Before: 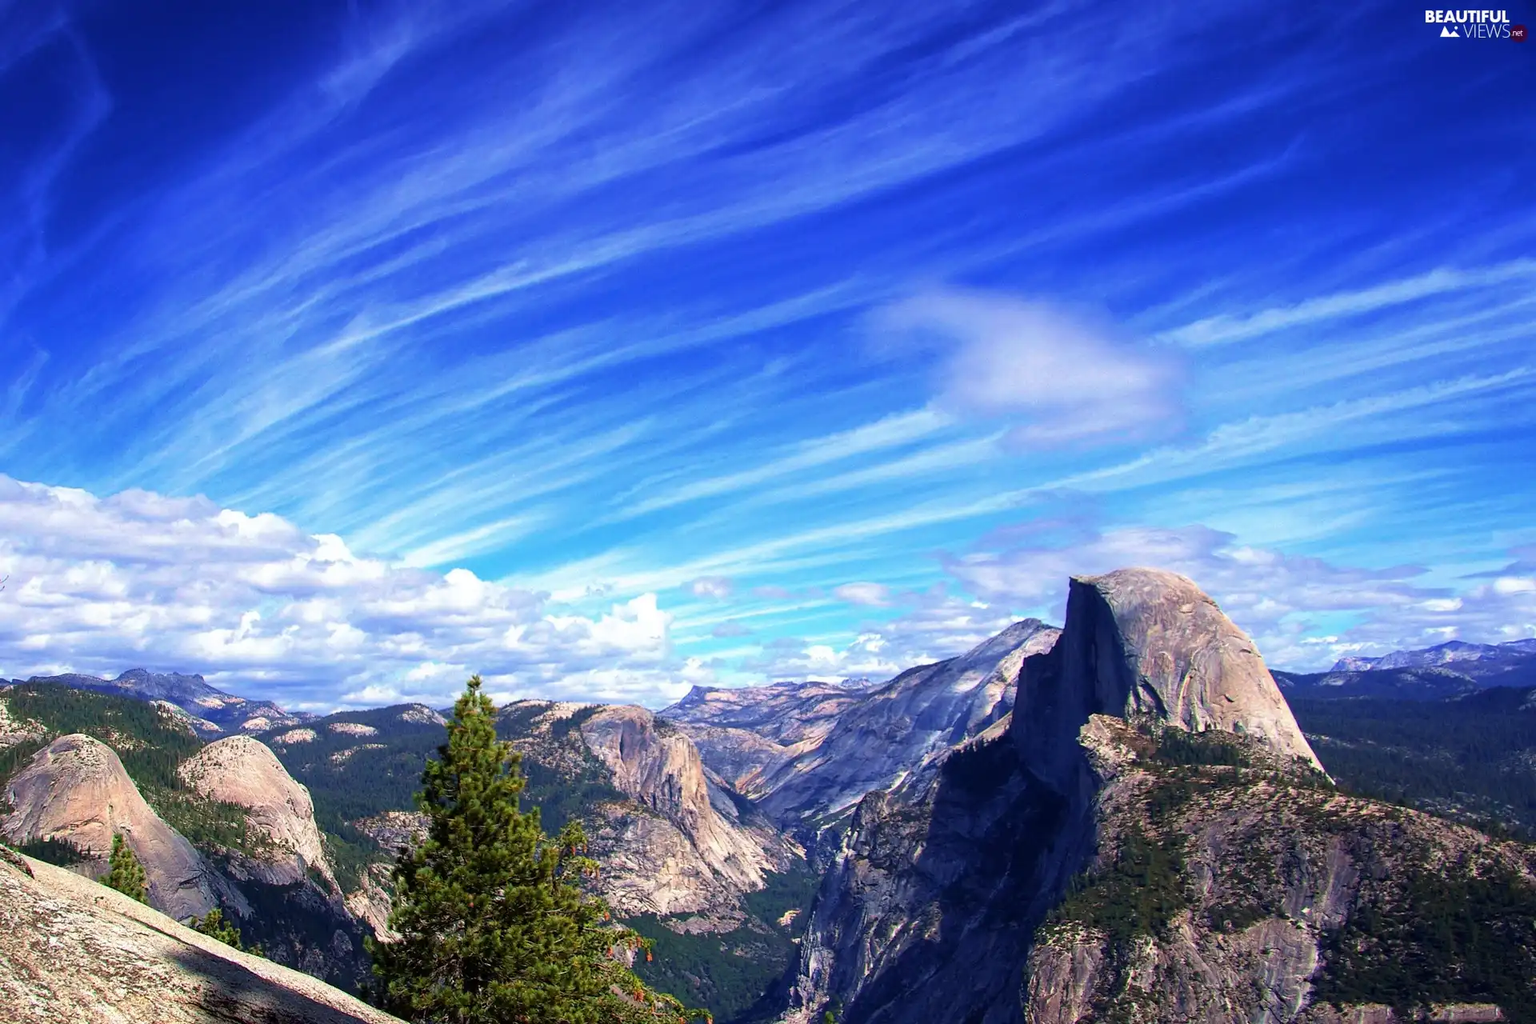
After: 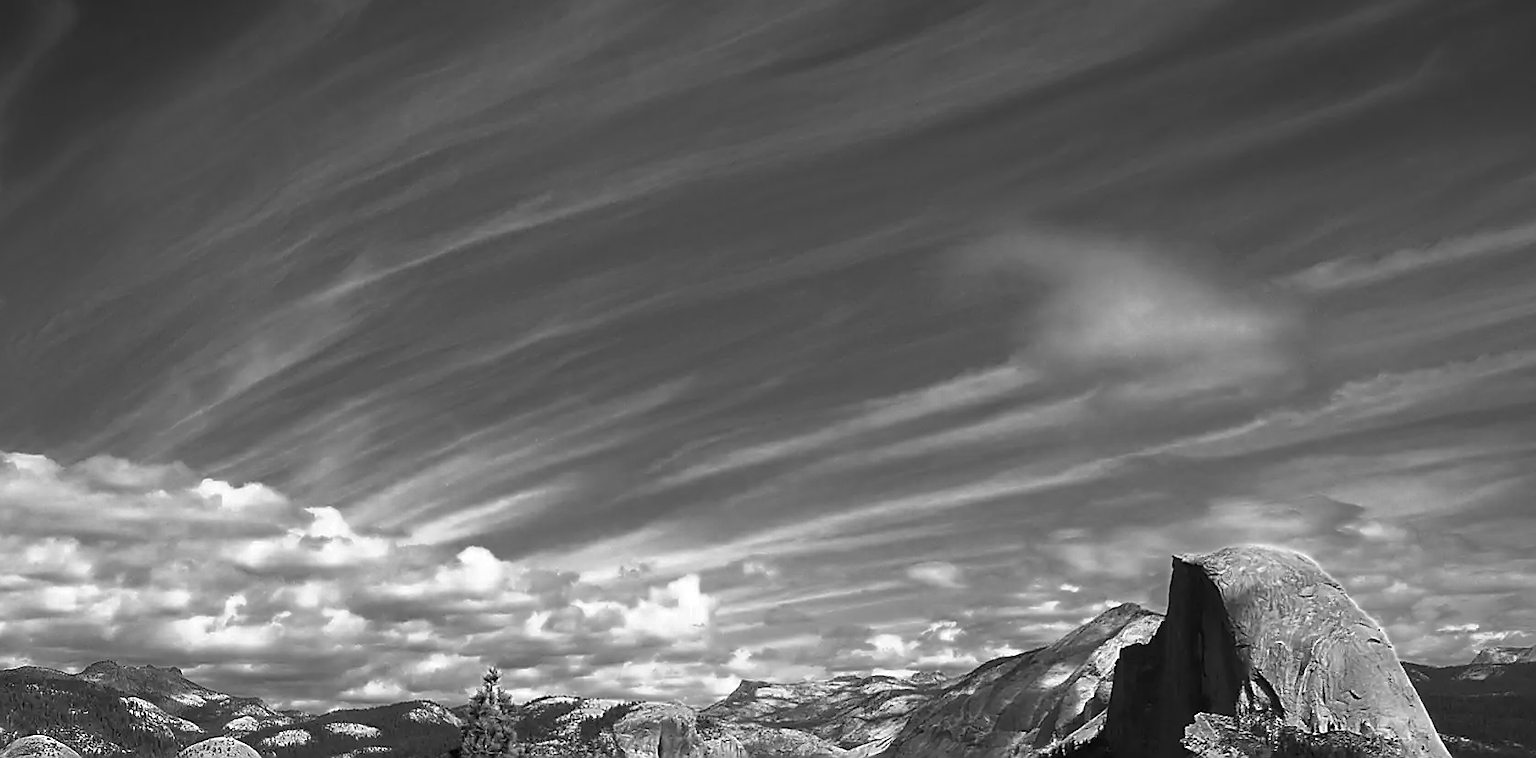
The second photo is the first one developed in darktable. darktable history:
crop: left 2.947%, top 8.946%, right 9.631%, bottom 26.288%
sharpen: radius 1.369, amount 1.239, threshold 0.81
color zones: curves: ch0 [(0.002, 0.429) (0.121, 0.212) (0.198, 0.113) (0.276, 0.344) (0.331, 0.541) (0.41, 0.56) (0.482, 0.289) (0.619, 0.227) (0.721, 0.18) (0.821, 0.435) (0.928, 0.555) (1, 0.587)]; ch1 [(0, 0) (0.143, 0) (0.286, 0) (0.429, 0) (0.571, 0) (0.714, 0) (0.857, 0)]
